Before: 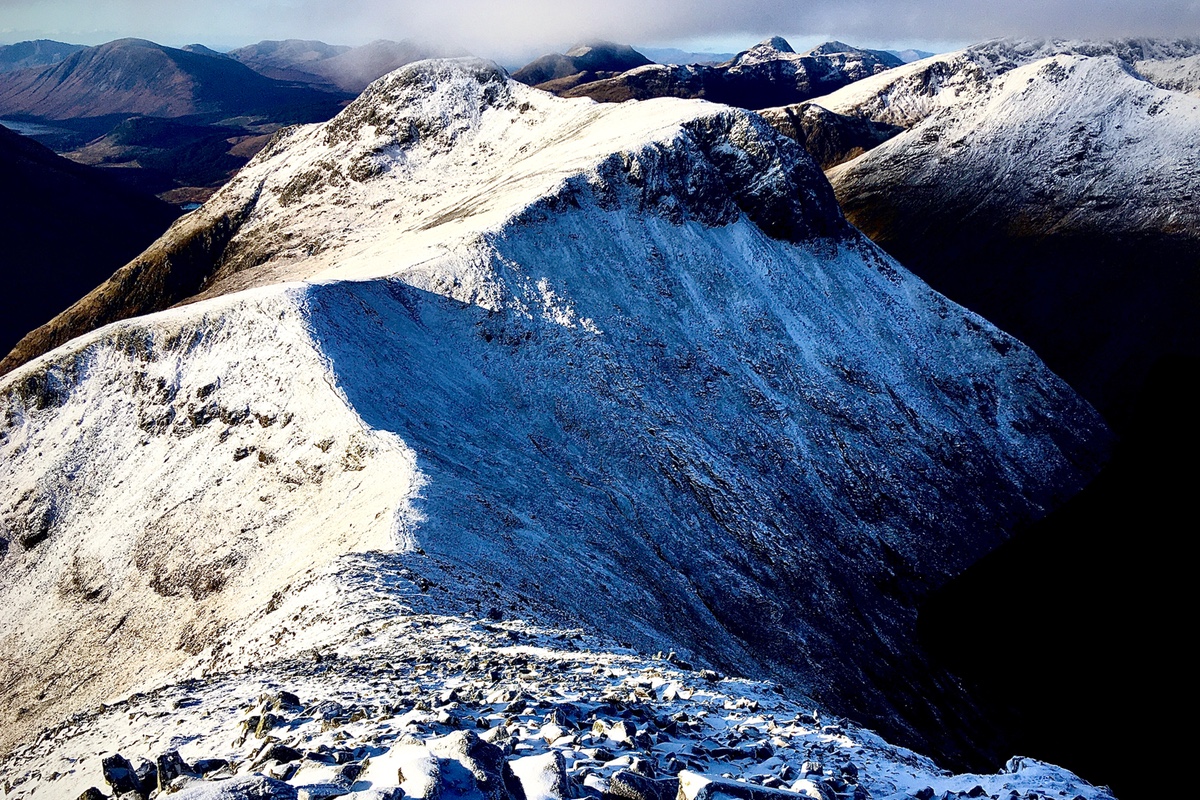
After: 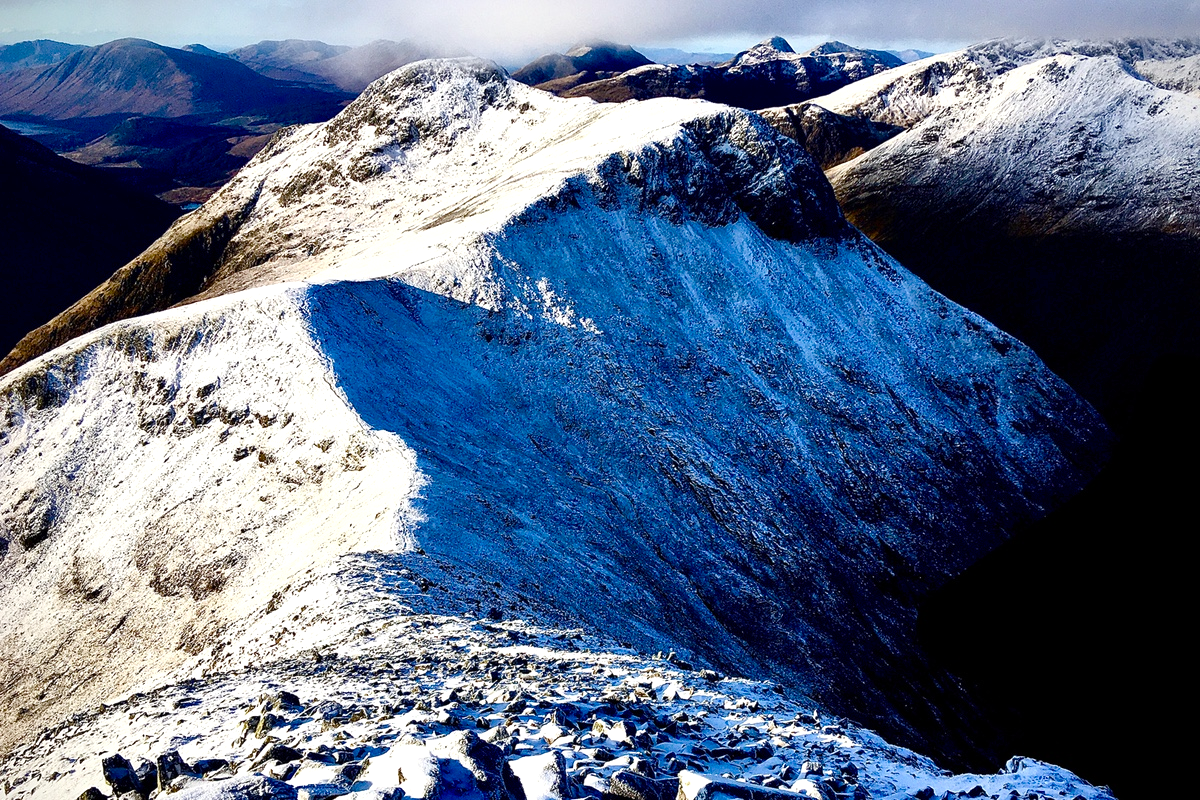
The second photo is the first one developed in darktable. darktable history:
color balance rgb: highlights gain › luminance 14.804%, linear chroma grading › global chroma 20.622%, perceptual saturation grading › global saturation 0.633%, perceptual saturation grading › highlights -30.437%, perceptual saturation grading › shadows 19.686%, global vibrance 9.501%
